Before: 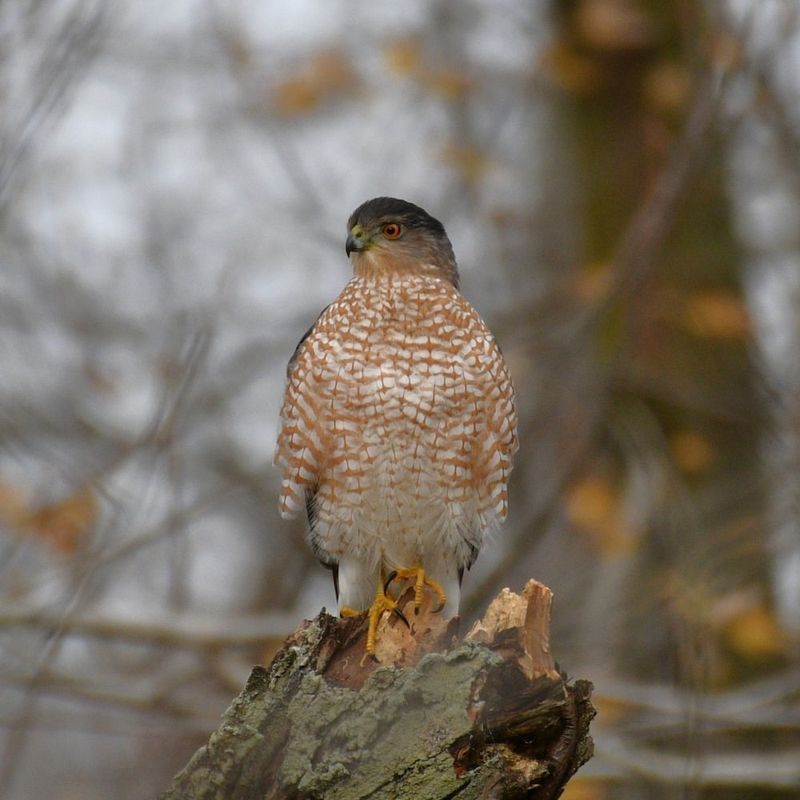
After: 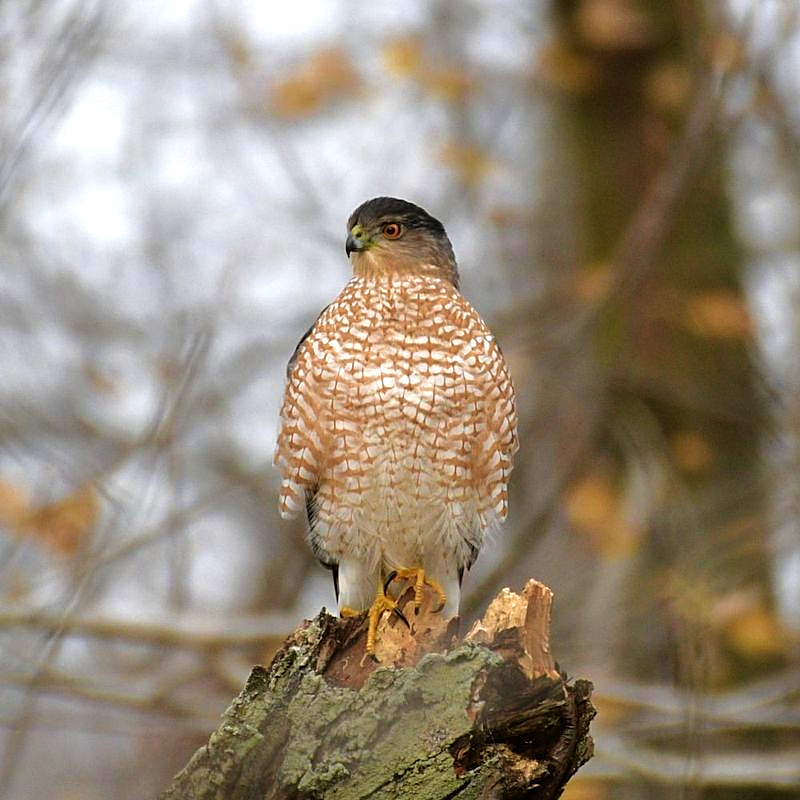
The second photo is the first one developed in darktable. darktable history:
sharpen: on, module defaults
tone equalizer: -8 EV -0.773 EV, -7 EV -0.681 EV, -6 EV -0.593 EV, -5 EV -0.383 EV, -3 EV 0.396 EV, -2 EV 0.6 EV, -1 EV 0.679 EV, +0 EV 0.721 EV
velvia: strength 39.04%
